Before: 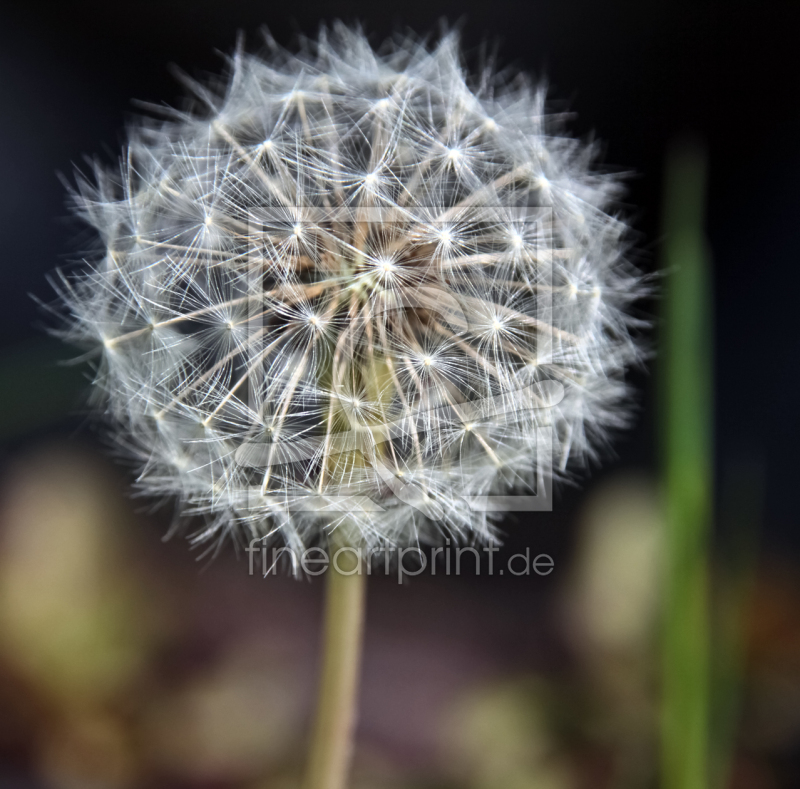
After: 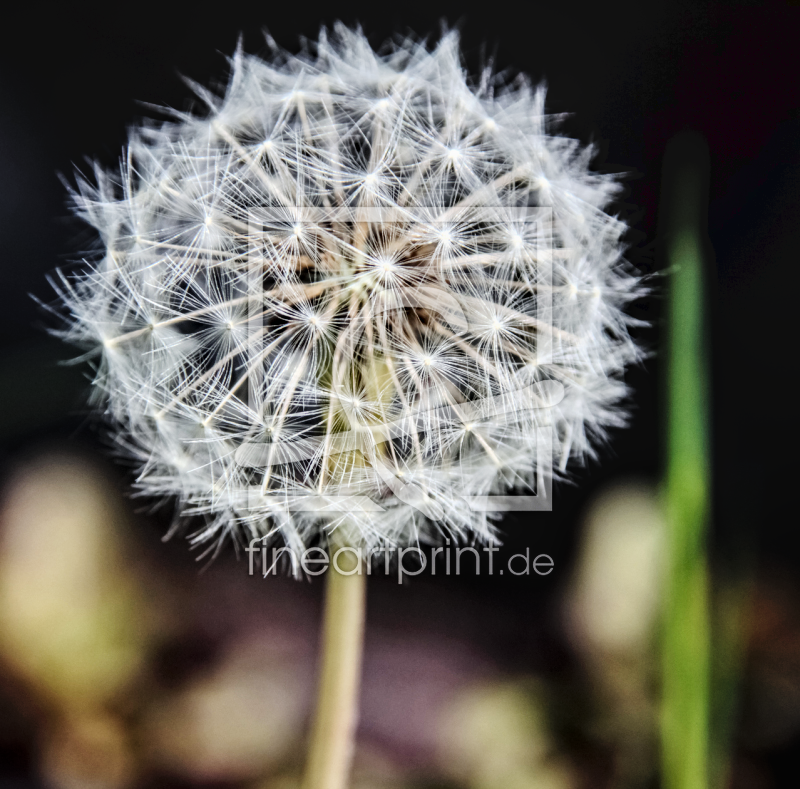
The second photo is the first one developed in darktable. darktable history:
tone curve: curves: ch0 [(0, 0) (0.003, 0.039) (0.011, 0.041) (0.025, 0.048) (0.044, 0.065) (0.069, 0.084) (0.1, 0.104) (0.136, 0.137) (0.177, 0.19) (0.224, 0.245) (0.277, 0.32) (0.335, 0.409) (0.399, 0.496) (0.468, 0.58) (0.543, 0.656) (0.623, 0.733) (0.709, 0.796) (0.801, 0.852) (0.898, 0.93) (1, 1)], preserve colors none
local contrast: highlights 59%, detail 145%
filmic rgb: threshold 3 EV, hardness 4.17, latitude 50%, contrast 1.1, preserve chrominance max RGB, color science v6 (2022), contrast in shadows safe, contrast in highlights safe, enable highlight reconstruction true
